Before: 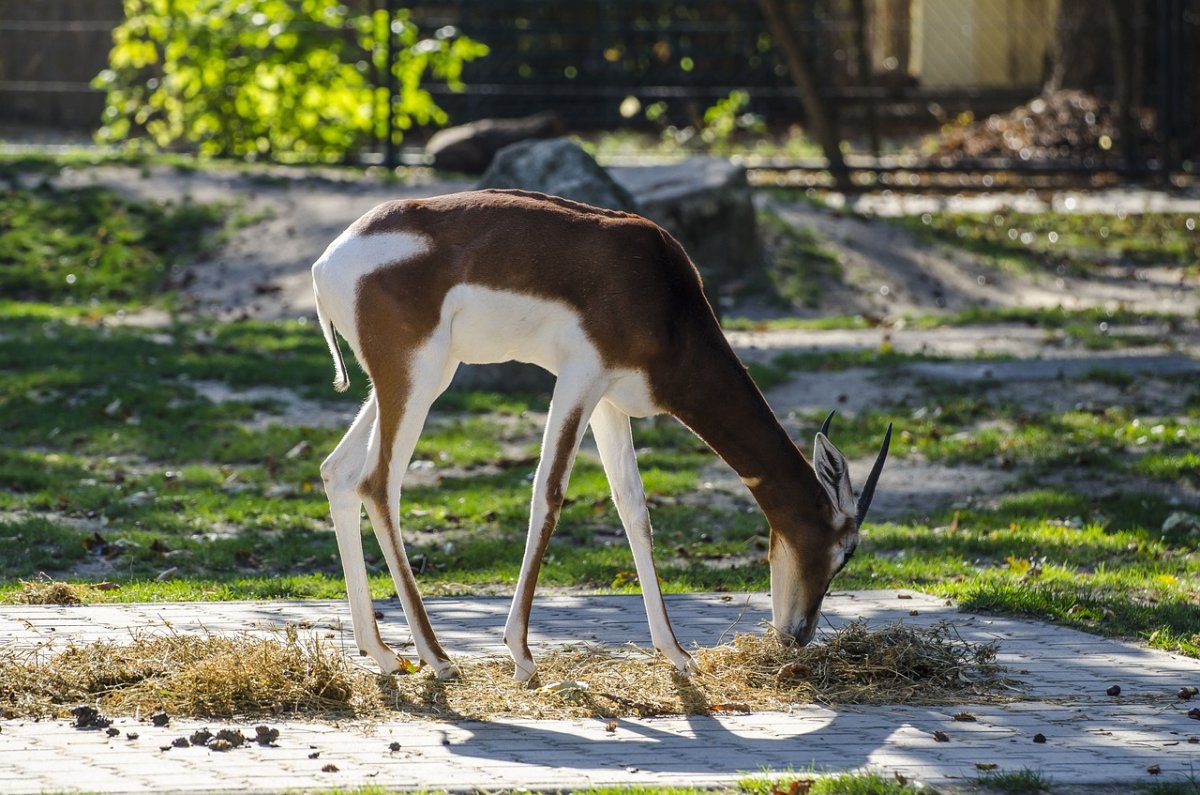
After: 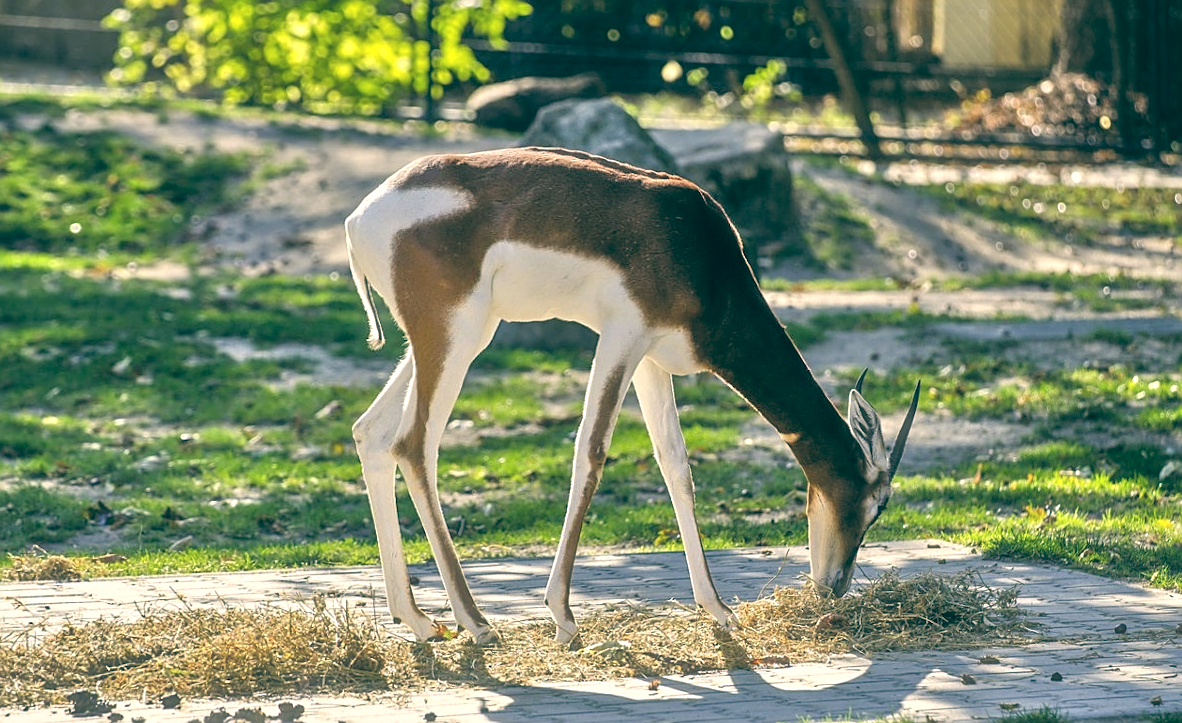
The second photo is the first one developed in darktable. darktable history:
sharpen: on, module defaults
tone equalizer: -7 EV 0.15 EV, -6 EV 0.6 EV, -5 EV 1.15 EV, -4 EV 1.33 EV, -3 EV 1.15 EV, -2 EV 0.6 EV, -1 EV 0.15 EV, mask exposure compensation -0.5 EV
color balance: lift [1.005, 0.99, 1.007, 1.01], gamma [1, 0.979, 1.011, 1.021], gain [0.923, 1.098, 1.025, 0.902], input saturation 90.45%, contrast 7.73%, output saturation 105.91%
haze removal: strength -0.1, adaptive false
rotate and perspective: rotation -0.013°, lens shift (vertical) -0.027, lens shift (horizontal) 0.178, crop left 0.016, crop right 0.989, crop top 0.082, crop bottom 0.918
